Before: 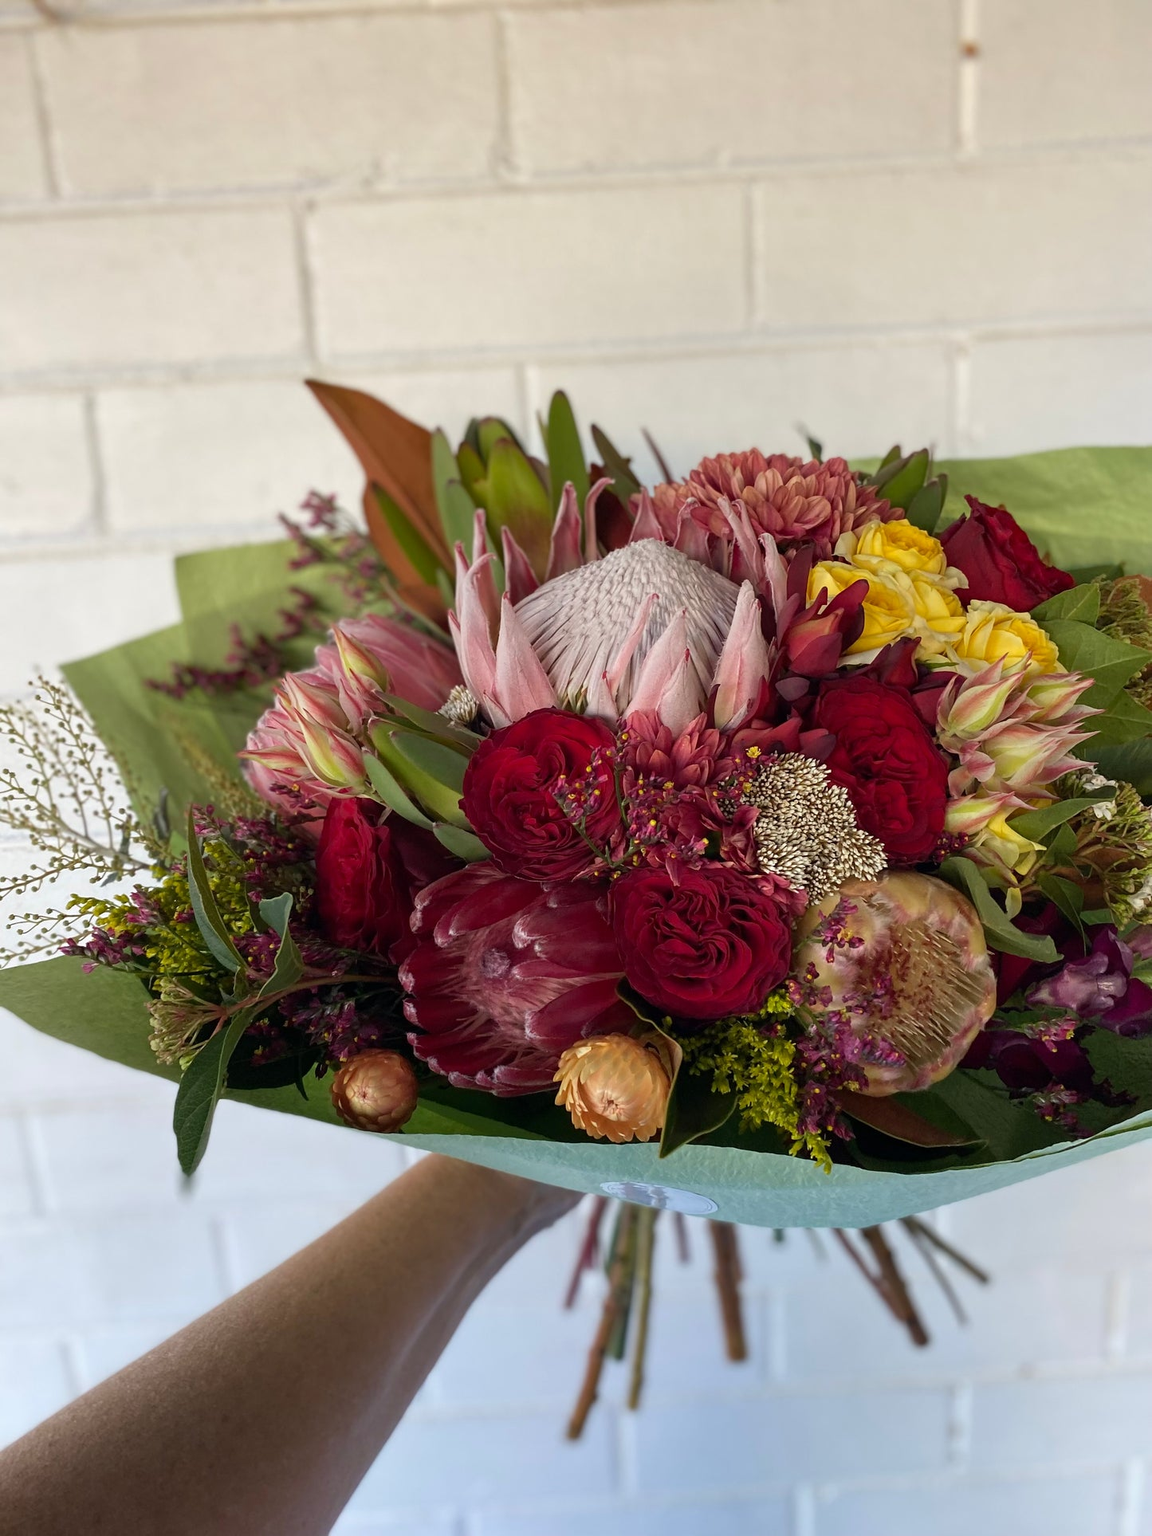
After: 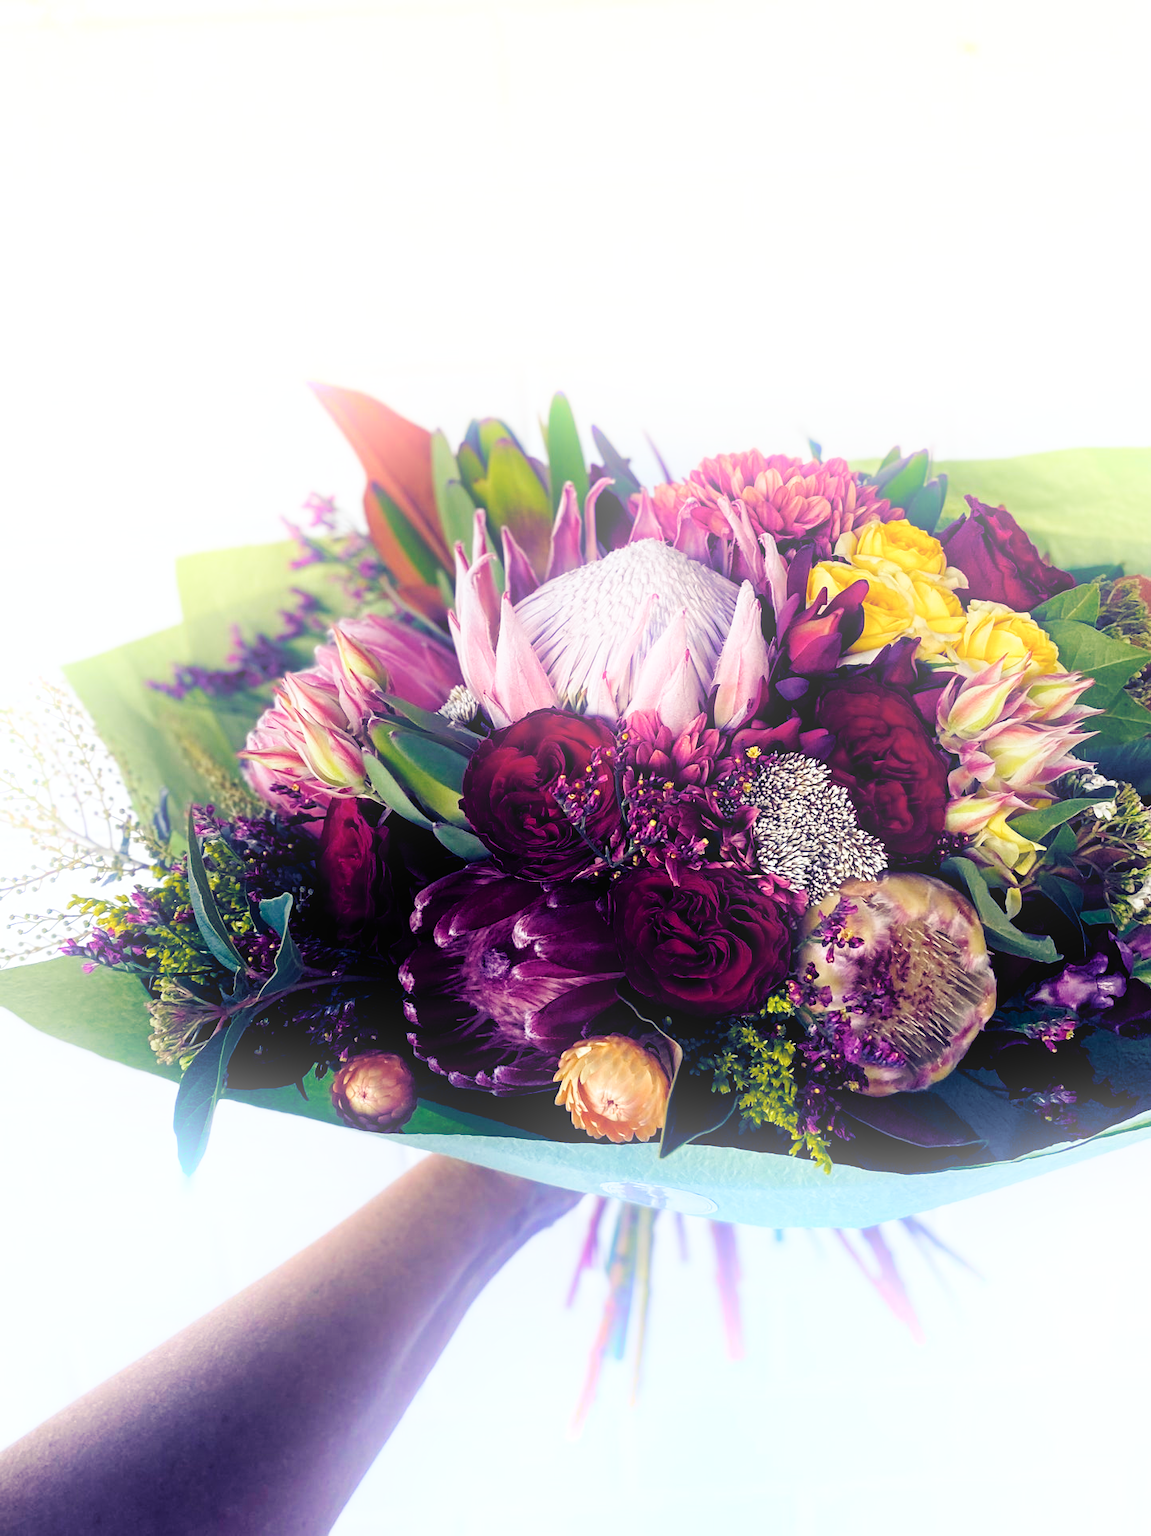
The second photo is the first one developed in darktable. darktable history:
color balance rgb: shadows lift › luminance -41.13%, shadows lift › chroma 14.13%, shadows lift › hue 260°, power › luminance -3.76%, power › chroma 0.56%, power › hue 40.37°, highlights gain › luminance 16.81%, highlights gain › chroma 2.94%, highlights gain › hue 260°, global offset › luminance -0.29%, global offset › chroma 0.31%, global offset › hue 260°, perceptual saturation grading › global saturation 20%, perceptual saturation grading › highlights -13.92%, perceptual saturation grading › shadows 50%
base curve: curves: ch0 [(0, 0) (0.028, 0.03) (0.121, 0.232) (0.46, 0.748) (0.859, 0.968) (1, 1)], preserve colors none
bloom: on, module defaults
color correction: saturation 0.8
